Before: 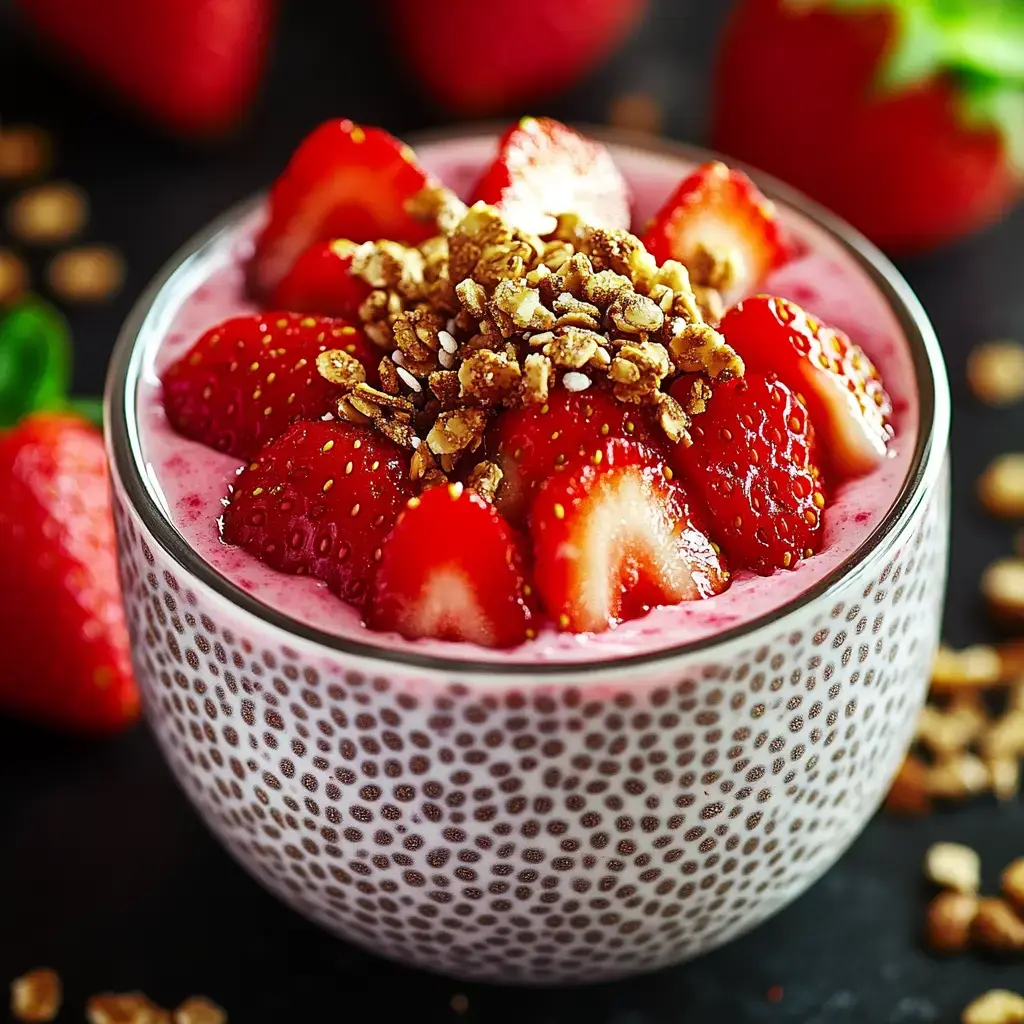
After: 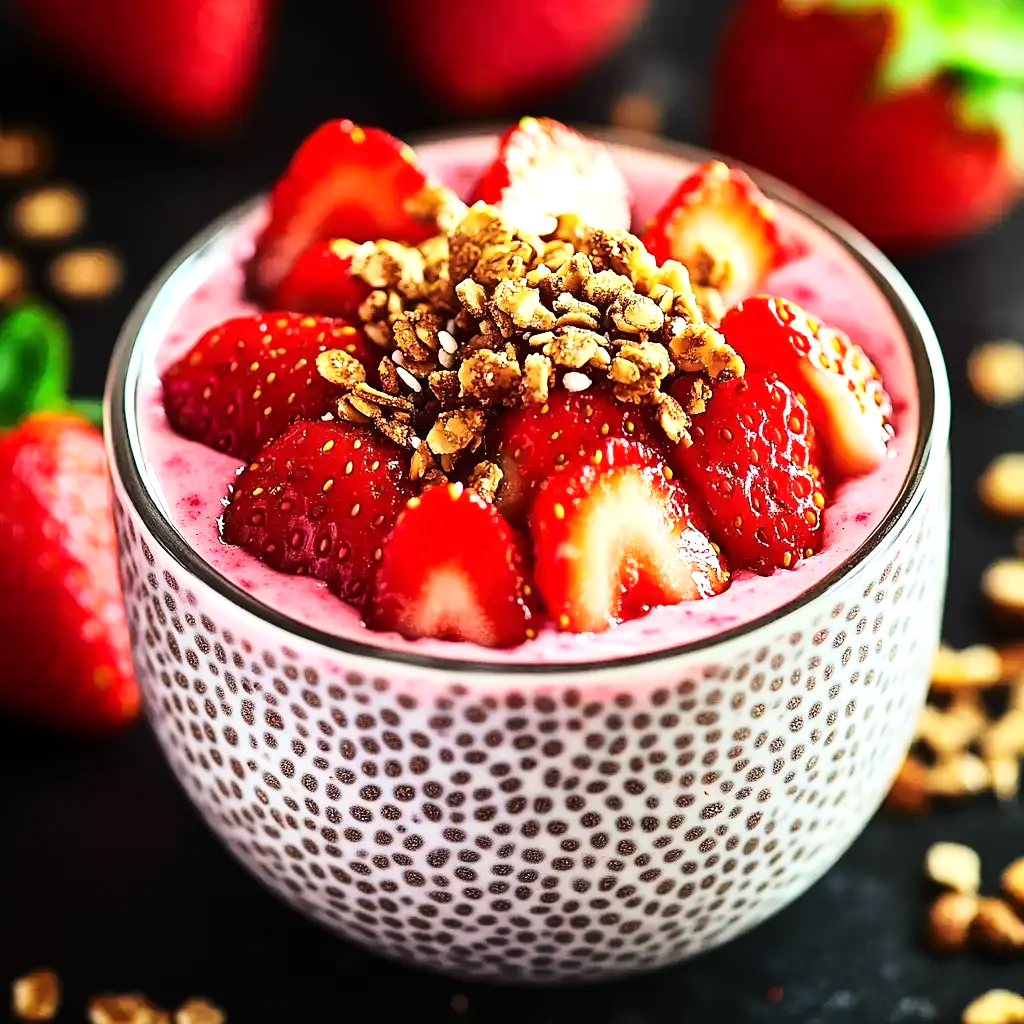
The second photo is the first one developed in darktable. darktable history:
base curve: curves: ch0 [(0, 0) (0.036, 0.025) (0.121, 0.166) (0.206, 0.329) (0.605, 0.79) (1, 1)]
exposure: exposure 0.375 EV, compensate highlight preservation false
